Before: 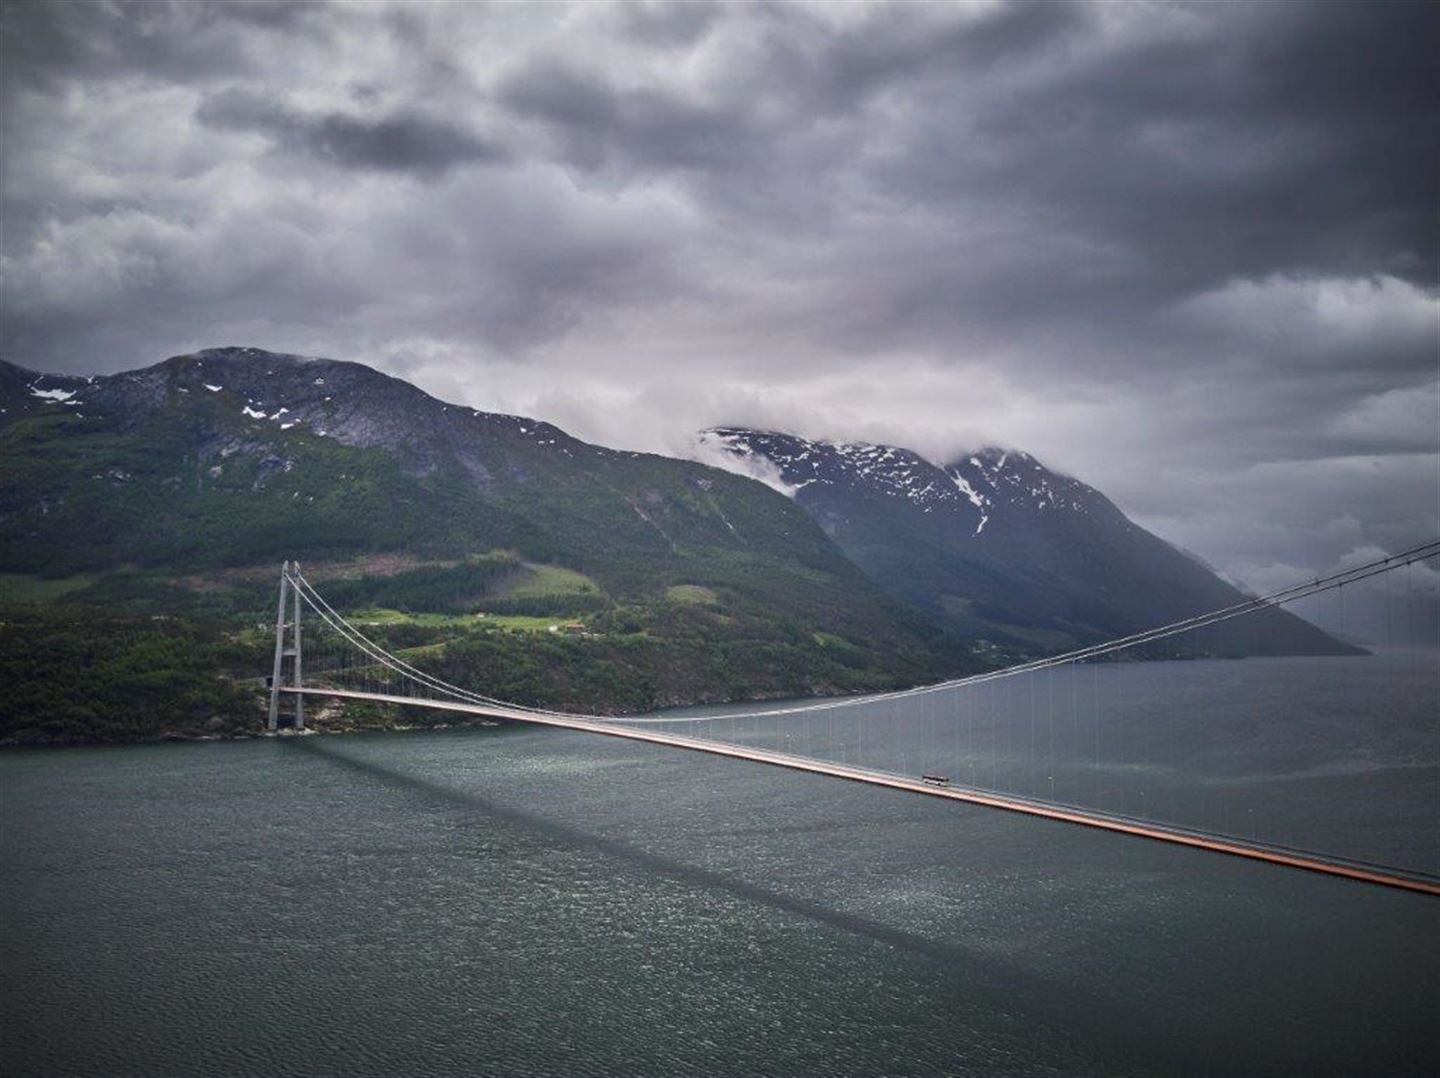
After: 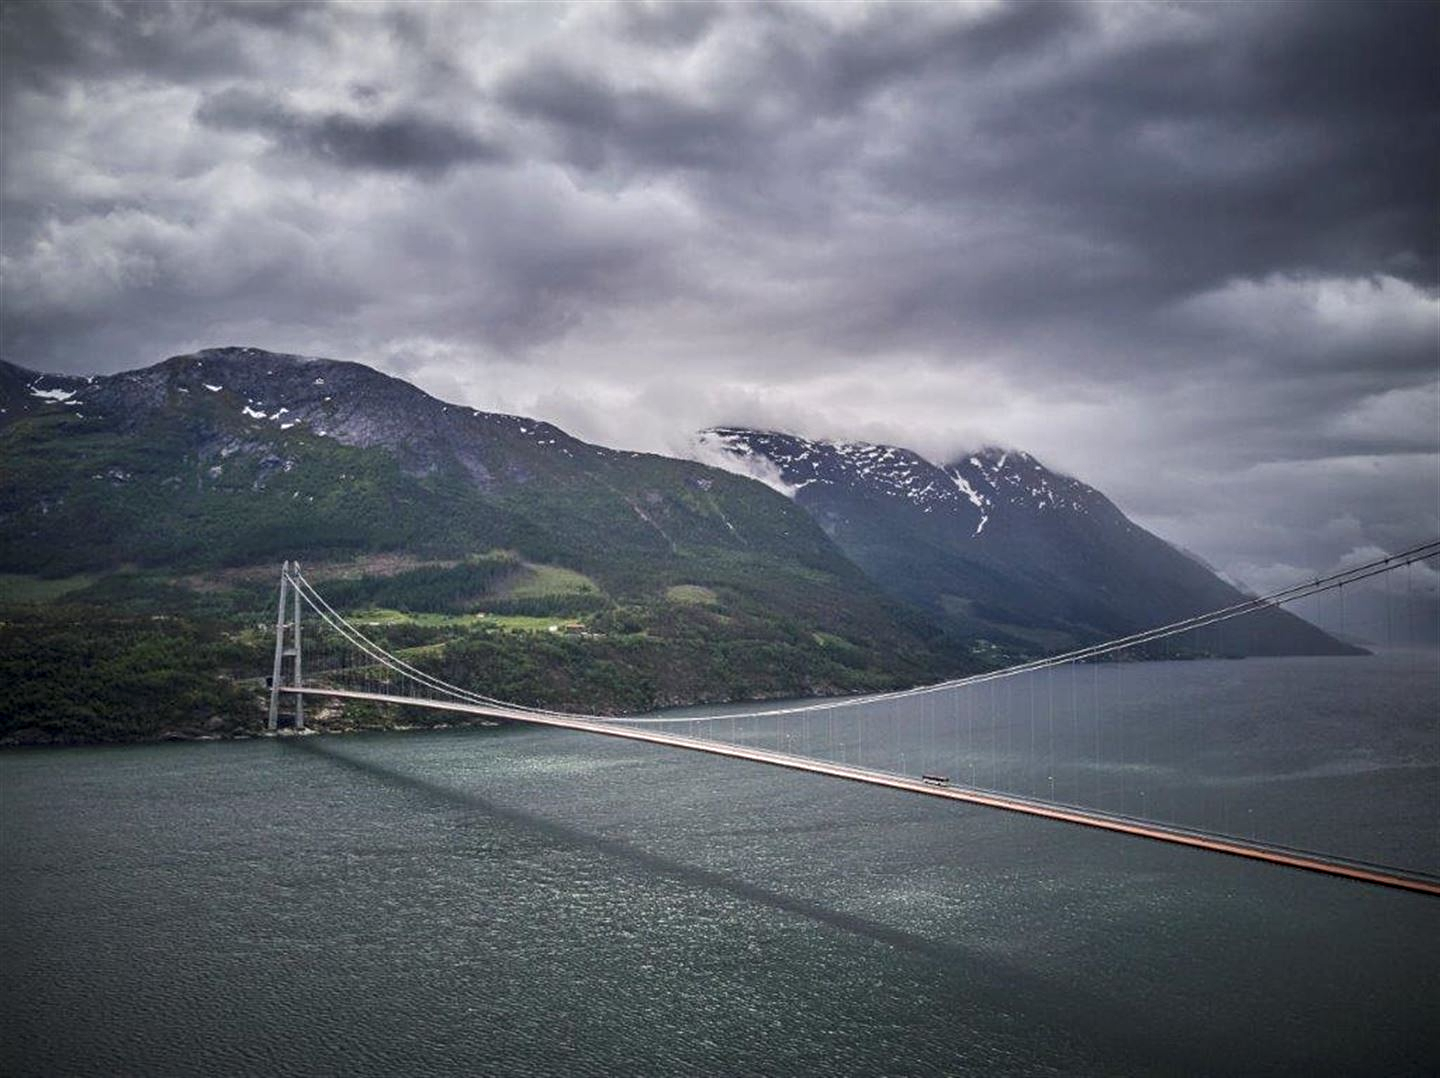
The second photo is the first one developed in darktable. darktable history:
sharpen: amount 0.2
local contrast: on, module defaults
